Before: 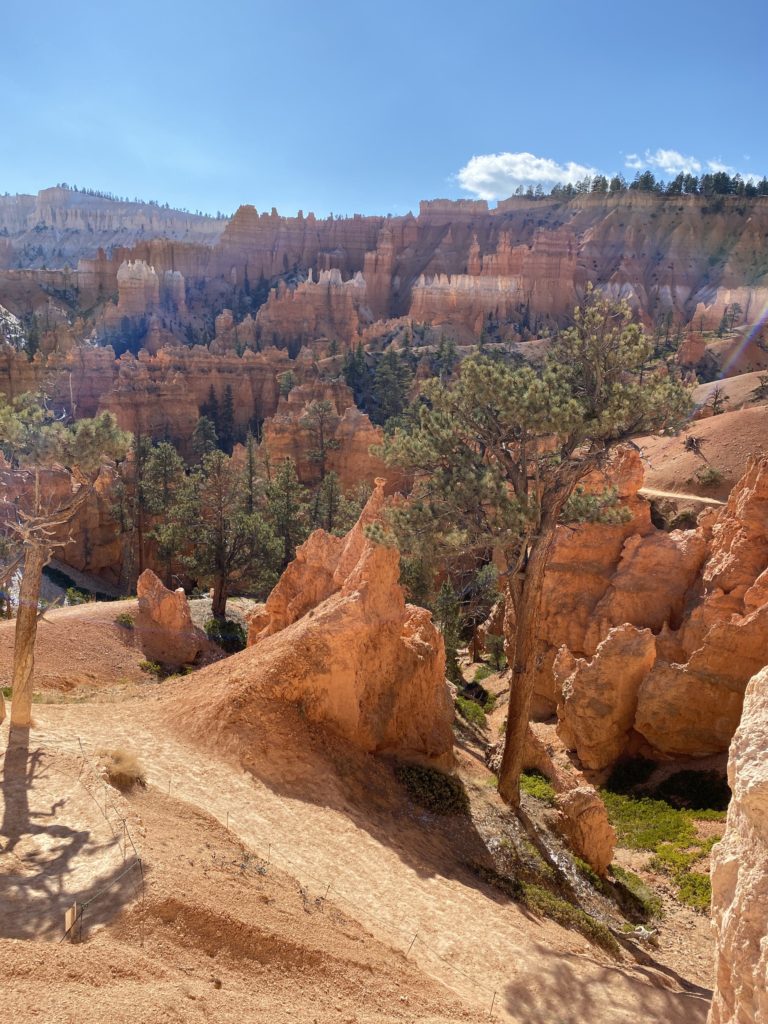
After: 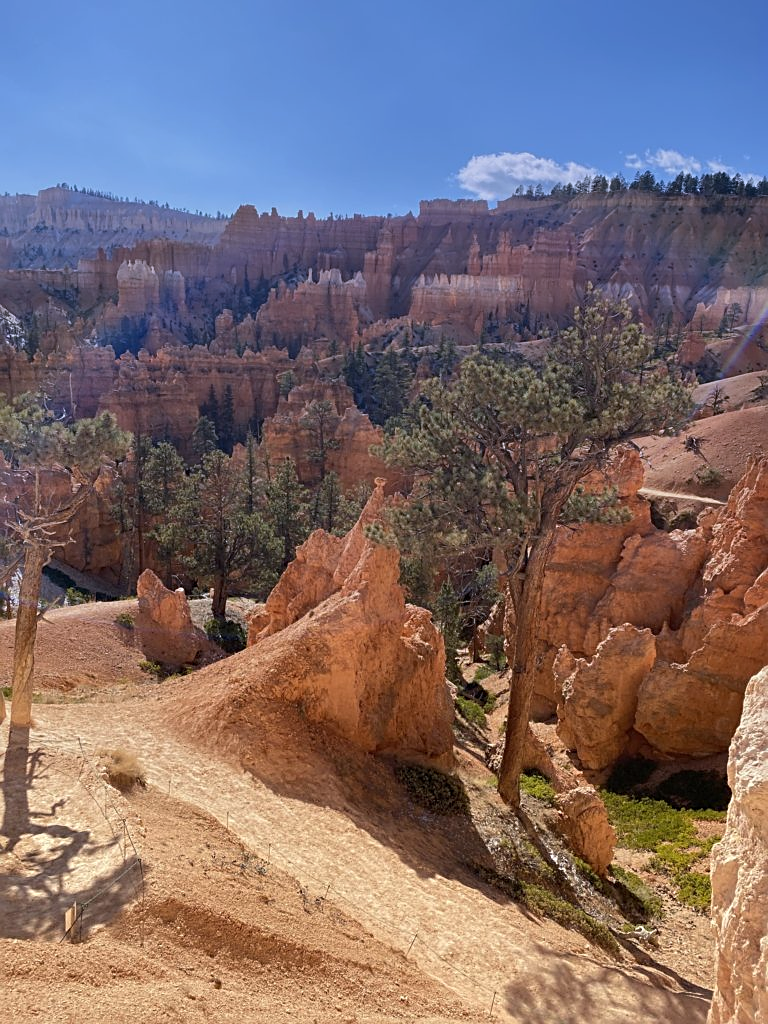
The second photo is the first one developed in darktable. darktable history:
sharpen: on, module defaults
graduated density: hue 238.83°, saturation 50%
